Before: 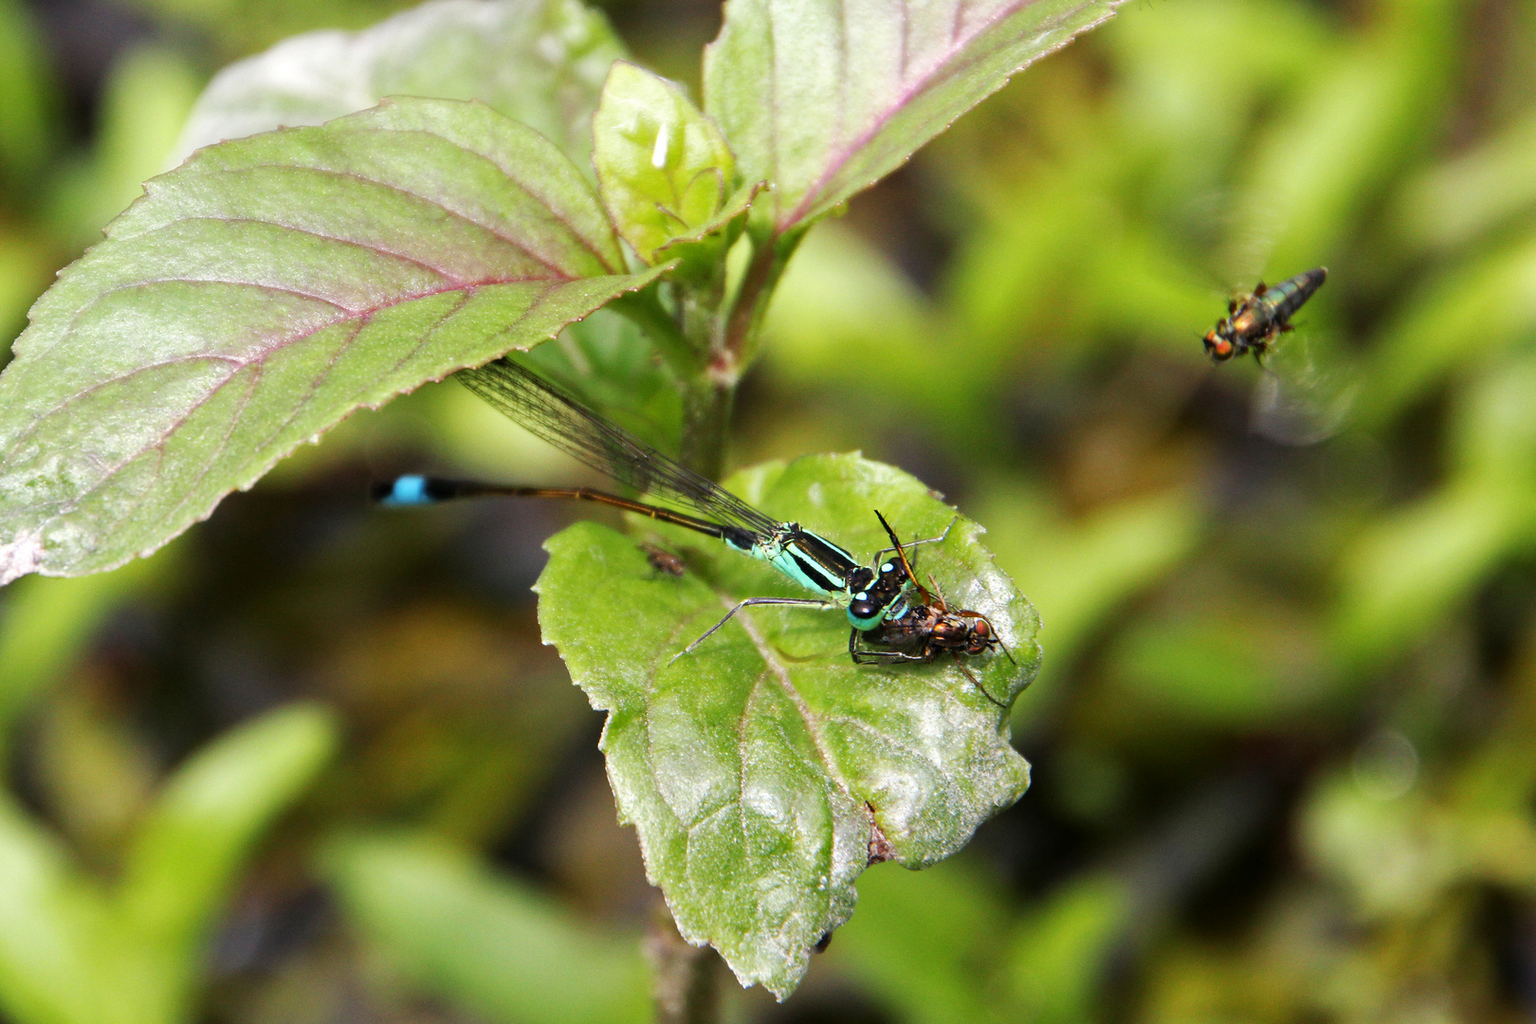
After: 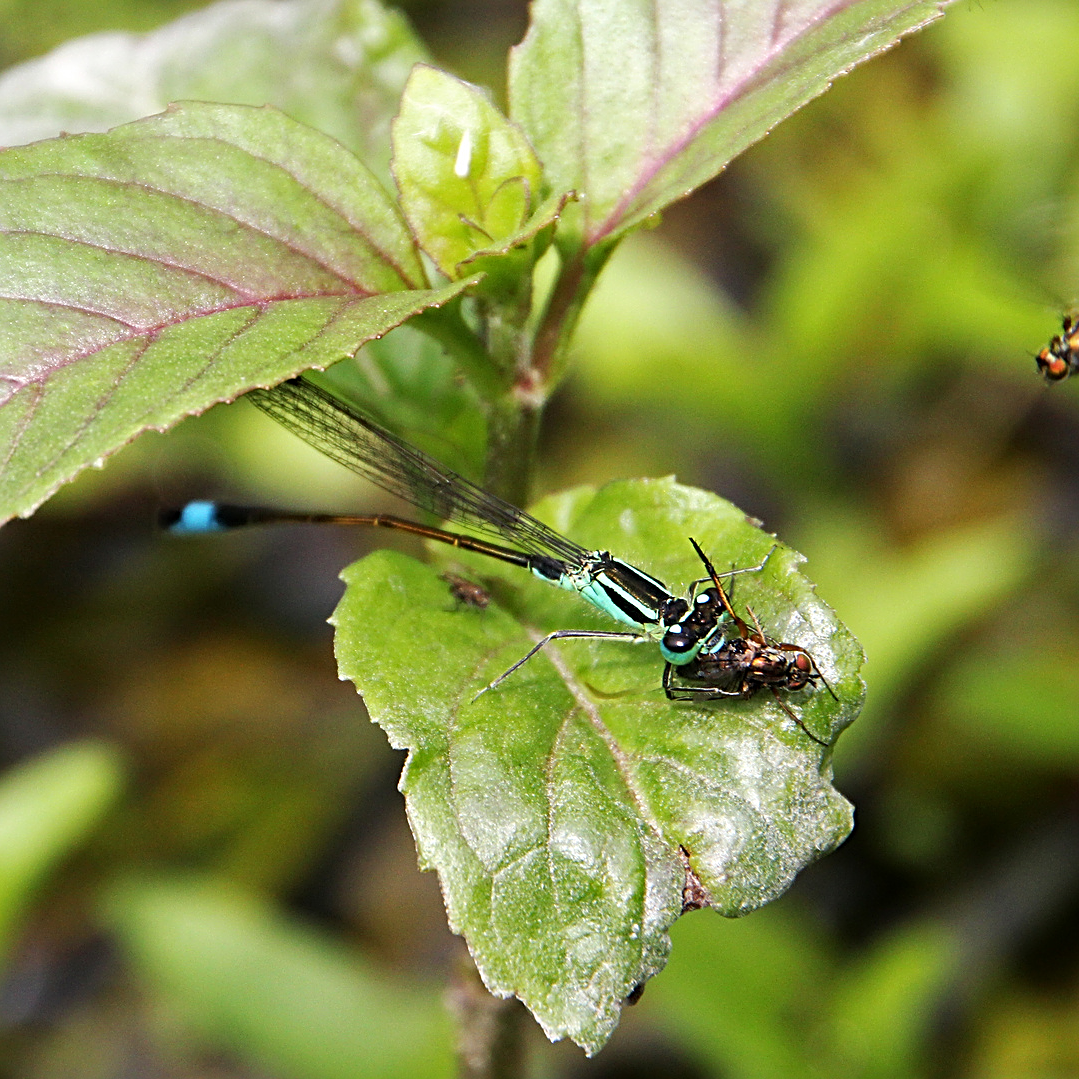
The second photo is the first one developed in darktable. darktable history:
crop and rotate: left 14.39%, right 18.982%
sharpen: radius 2.685, amount 0.662
